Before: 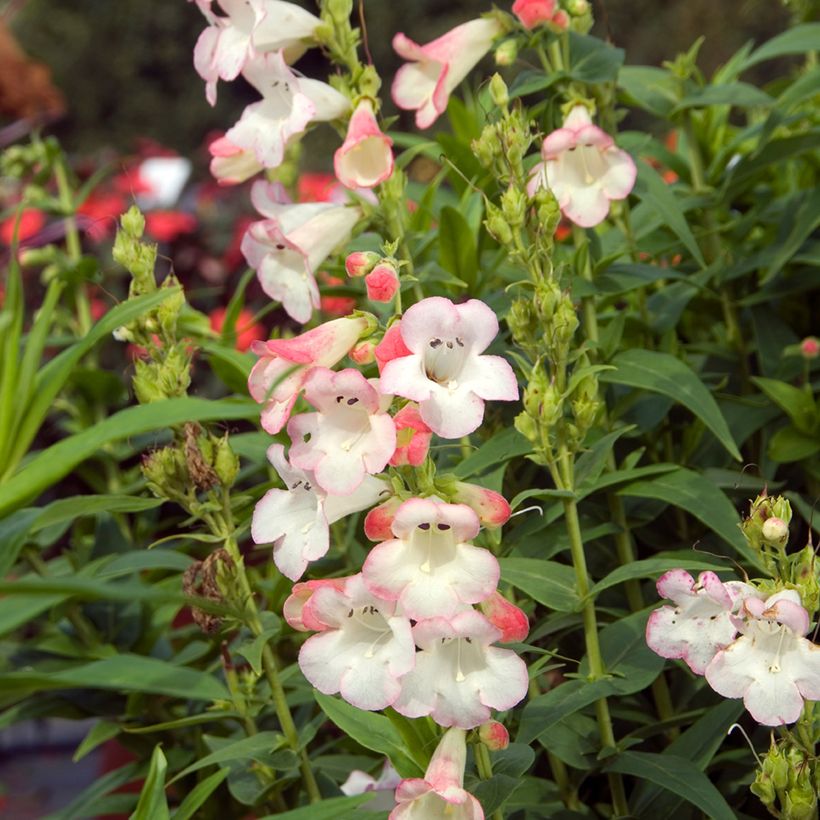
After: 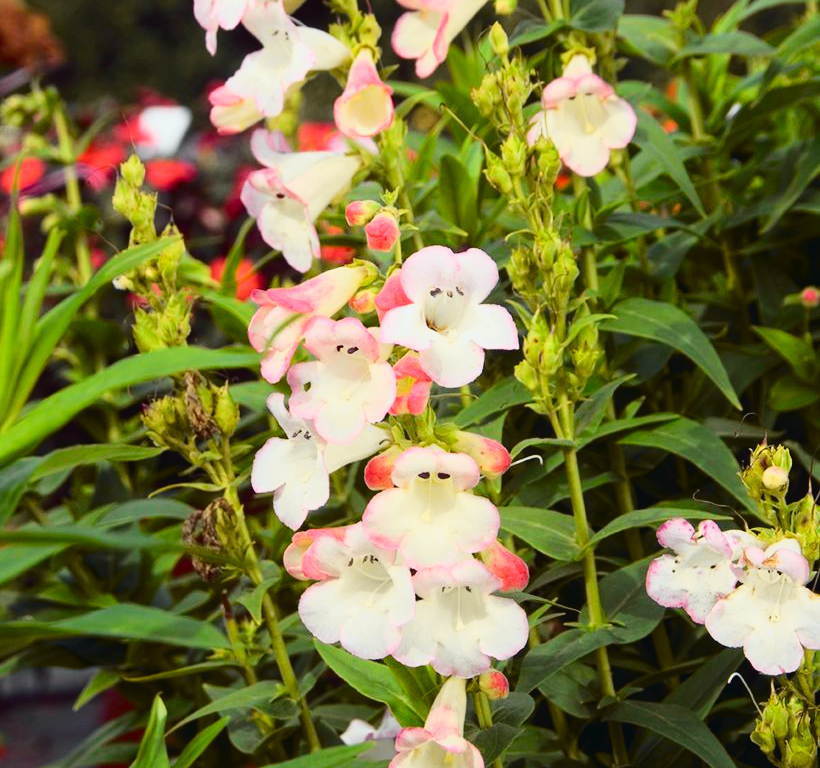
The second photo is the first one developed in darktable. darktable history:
crop and rotate: top 6.25%
tone curve: curves: ch0 [(0, 0.026) (0.058, 0.049) (0.246, 0.214) (0.437, 0.498) (0.55, 0.644) (0.657, 0.767) (0.822, 0.9) (1, 0.961)]; ch1 [(0, 0) (0.346, 0.307) (0.408, 0.369) (0.453, 0.457) (0.476, 0.489) (0.502, 0.493) (0.521, 0.515) (0.537, 0.531) (0.612, 0.641) (0.676, 0.728) (1, 1)]; ch2 [(0, 0) (0.346, 0.34) (0.434, 0.46) (0.485, 0.494) (0.5, 0.494) (0.511, 0.504) (0.537, 0.551) (0.579, 0.599) (0.625, 0.686) (1, 1)], color space Lab, independent channels, preserve colors none
